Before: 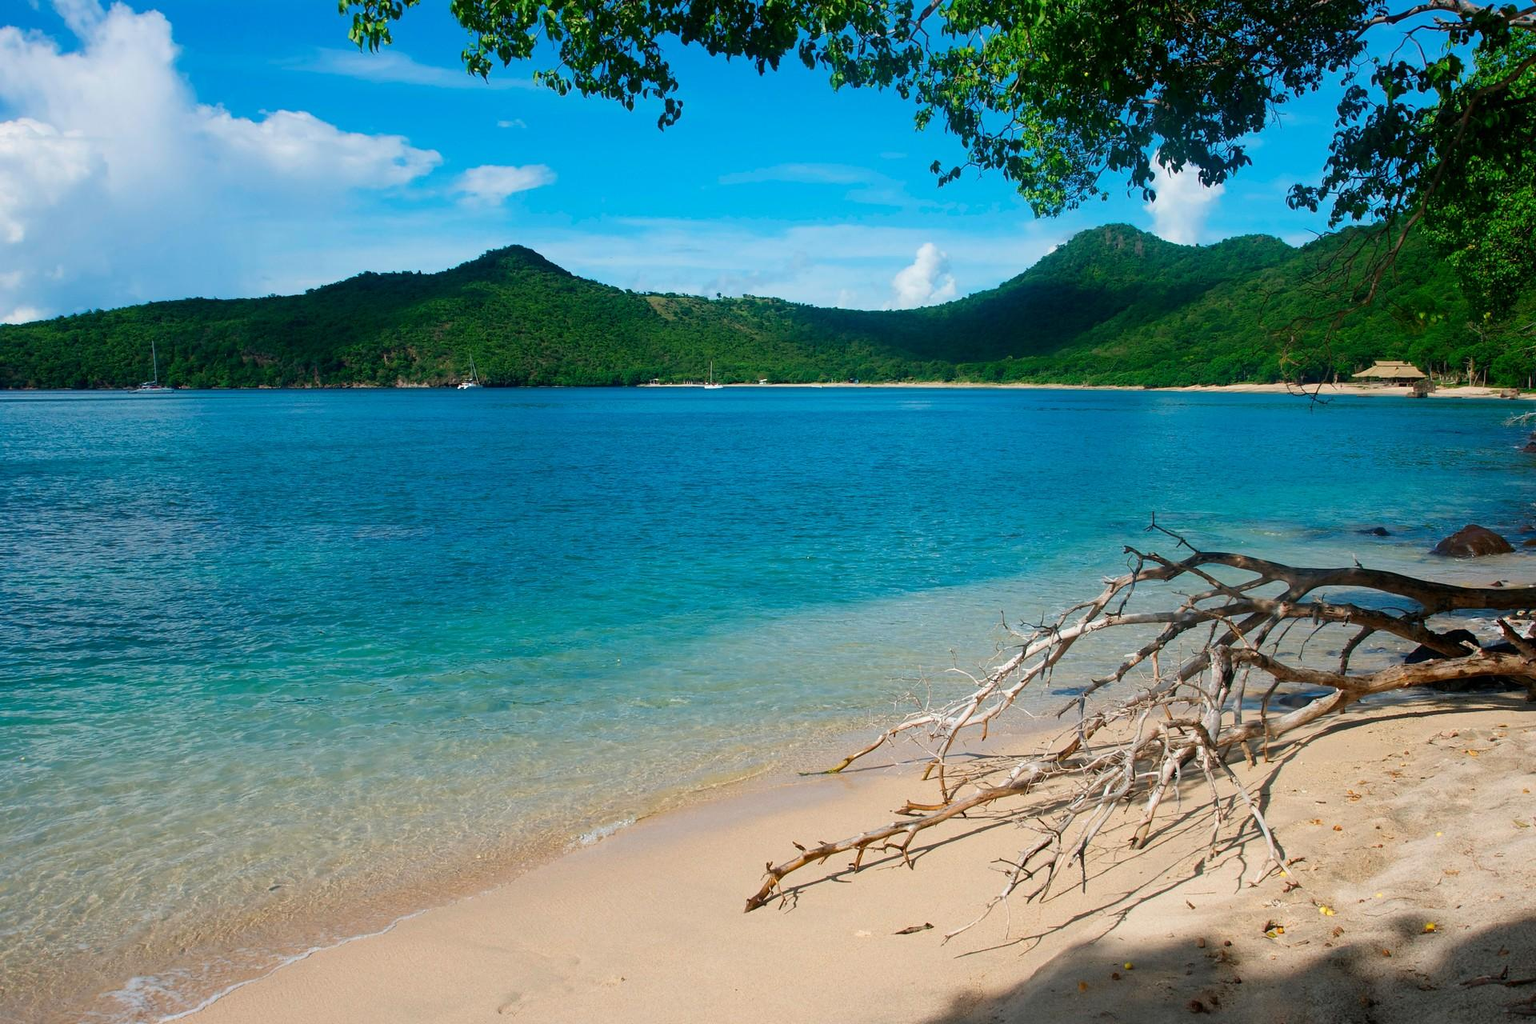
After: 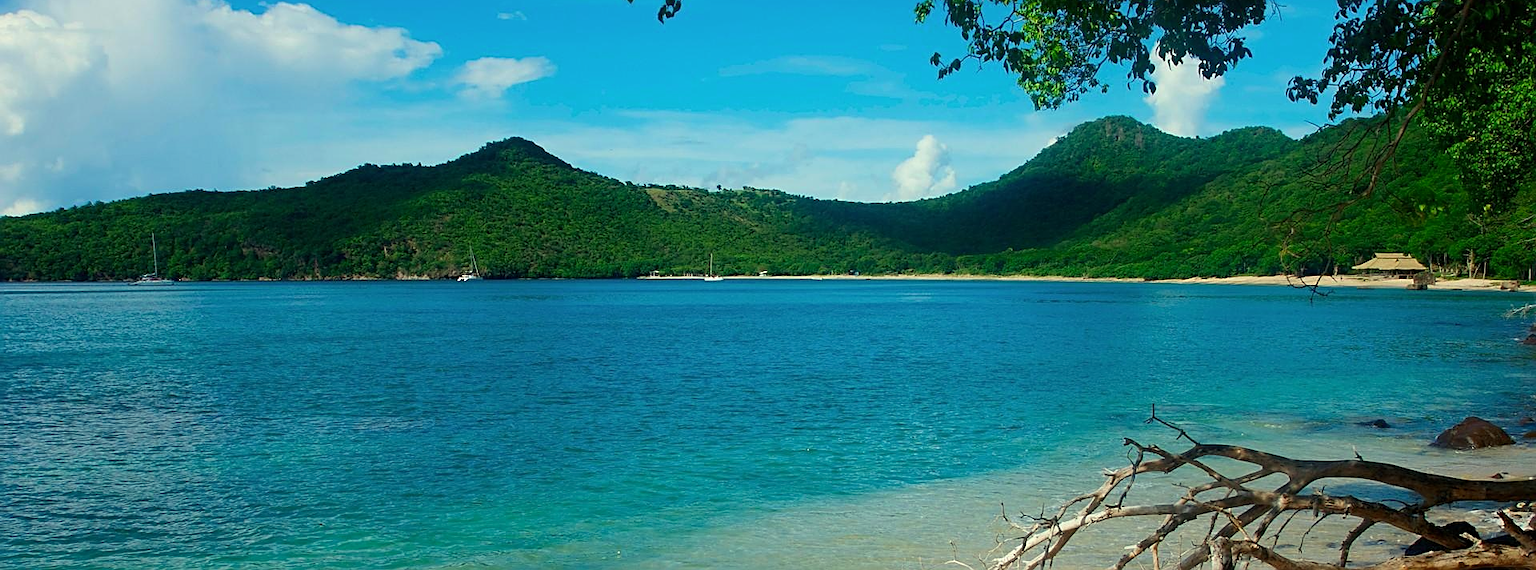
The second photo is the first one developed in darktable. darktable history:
color correction: highlights a* -5.69, highlights b* 10.91
sharpen: on, module defaults
crop and rotate: top 10.565%, bottom 33.721%
